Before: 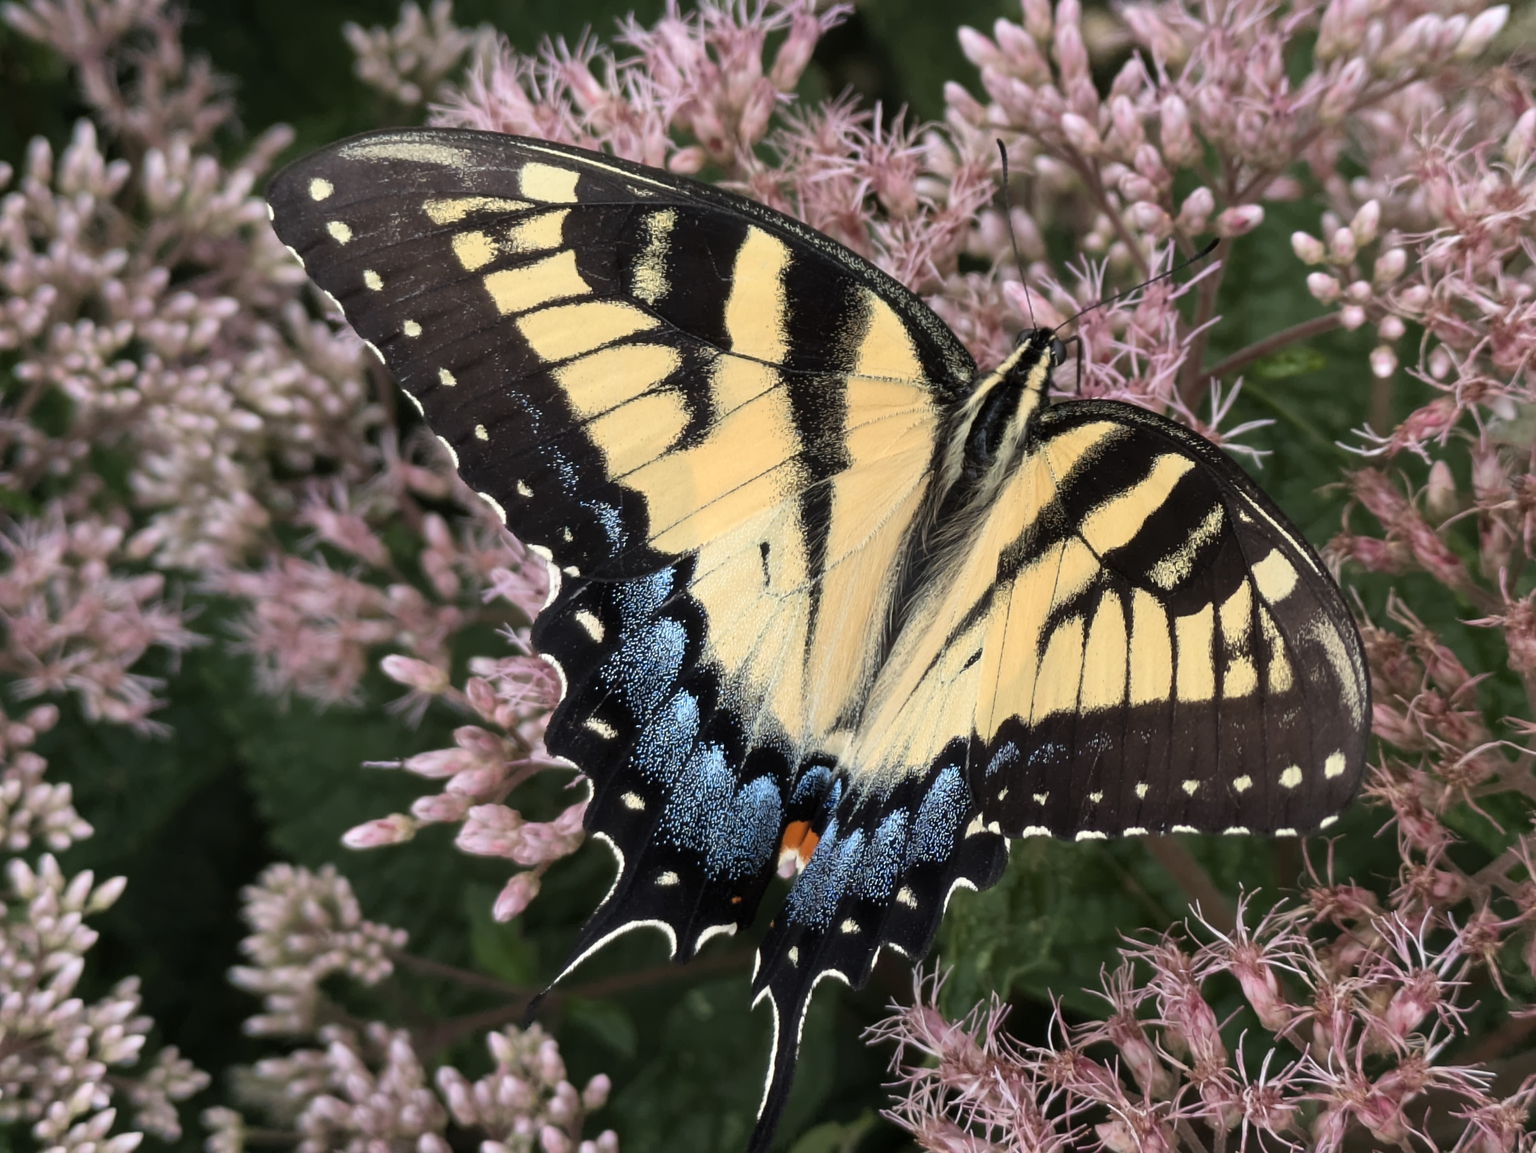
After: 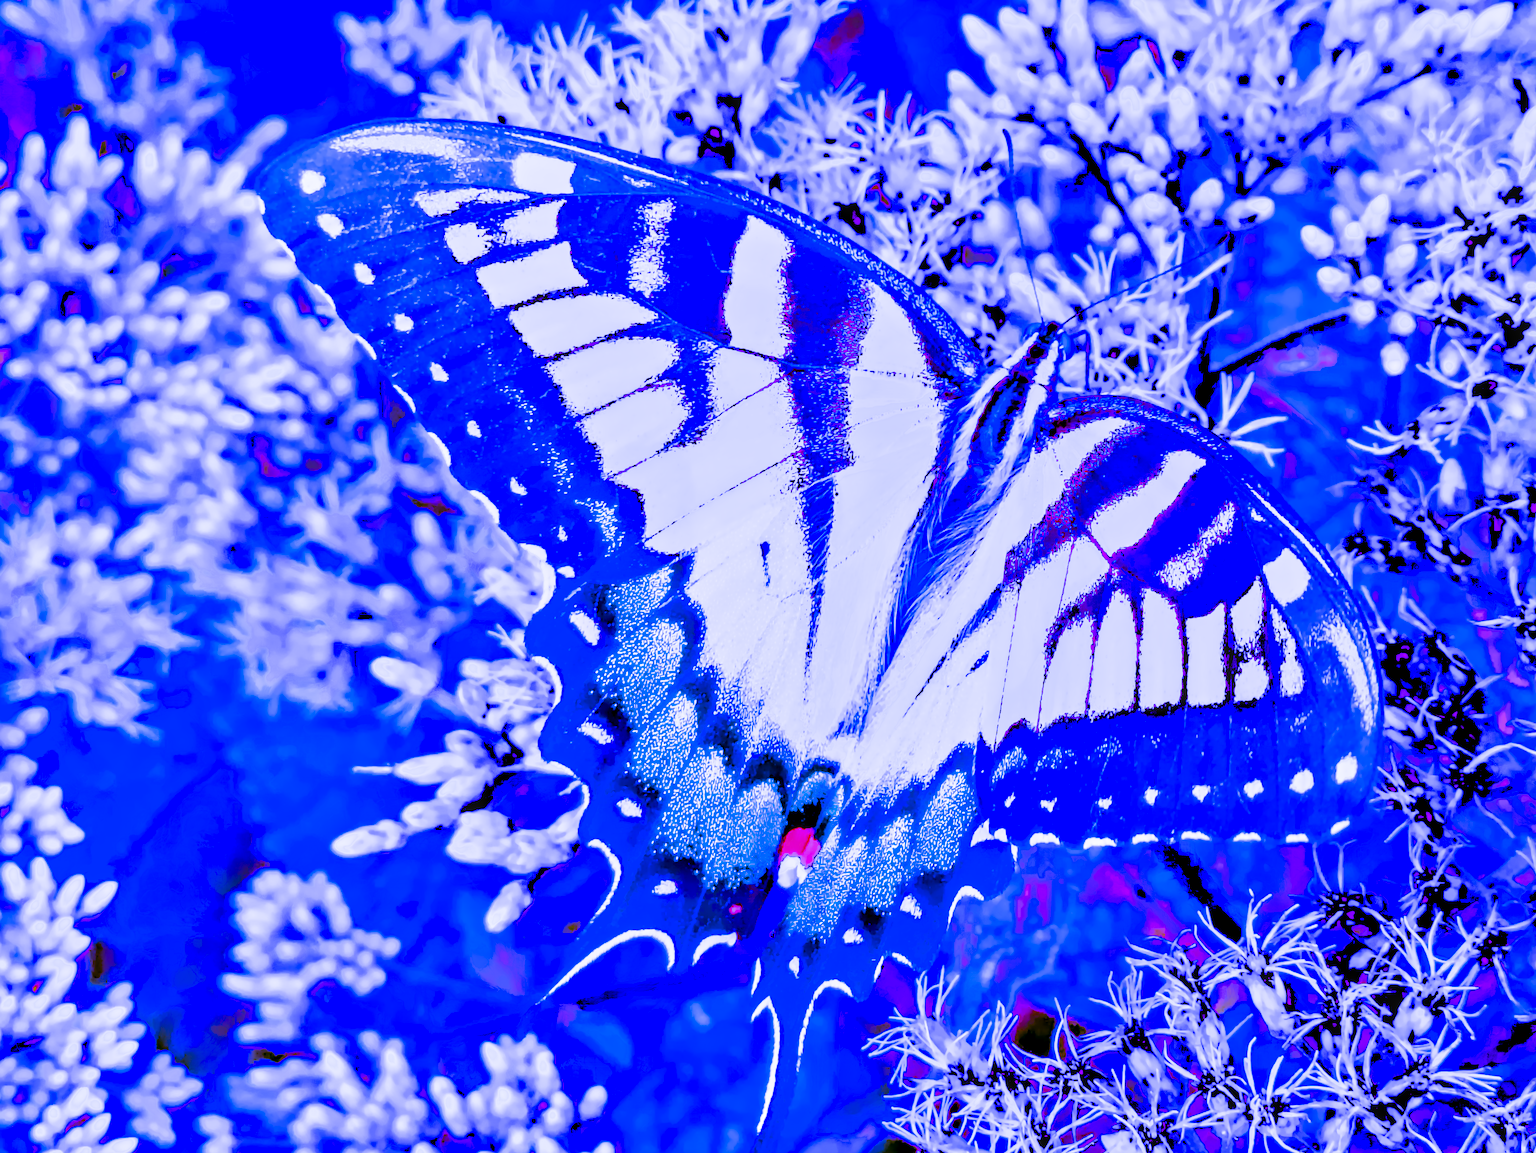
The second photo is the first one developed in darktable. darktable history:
white balance: red 1.777, blue 2.271
highlight reconstruction: on, module defaults
color calibration "_builtin_scene-referred default": illuminant custom, x 0.387, y 0.484, temperature 4302.58 K
exposure "_builtin_scene-referred default": black level correction 0, exposure 0.7 EV, compensate exposure bias true, compensate highlight preservation false
filmic rgb "_builtin_scene-referred default": black relative exposure -7.65 EV, white relative exposure 4.56 EV, hardness 3.61
local contrast: detail 130%
color zones: curves: ch0 [(0.004, 0.305) (0.261, 0.623) (0.389, 0.399) (0.708, 0.571) (0.947, 0.34)]; ch1 [(0.025, 0.645) (0.229, 0.584) (0.326, 0.551) (0.484, 0.262) (0.757, 0.643)]
color balance: contrast 6.48%, output saturation 113.3%
lens correction: scale 1.02, crop 1.61, focal 55, aperture 5.6, distance 1.03, camera "Canon EOS 2000D", lens "EF-S18-55mm f/4-5.6 IS STM"
exposure: black level correction -0.002, exposure 0.708 EV, compensate exposure bias true, compensate highlight preservation false
color calibration: illuminant custom, x 0.379, y 0.481, temperature 4443.07 K
denoise (profiled): patch size 2, preserve shadows 1.04, bias correction -0.287, scattering 0.242, a [-1, 0, 0], b [0, 0, 0], y [[0.5 ×7] ×4, [0.539, 0.511, 0.491, 0.503, 0.523, 0.58, 0.597], [0.5 ×7]], compensate highlight preservation false
filmic rgb: black relative exposure -8.54 EV, white relative exposure 5.52 EV, hardness 3.39, contrast 1.016
tone equalizer: -8 EV -0.528 EV, -7 EV -0.319 EV, -6 EV -0.083 EV, -5 EV 0.413 EV, -4 EV 0.985 EV, -3 EV 0.791 EV, -2 EV -0.01 EV, -1 EV 0.14 EV, +0 EV -0.012 EV, smoothing 1
diffuse or sharpen: iterations 8, radius span 67, 1st order speed -2.86%, 2nd order speed -3.3%, 3rd order speed -7.25%, 4th order speed 5.93%, central radius 29
color balance rgb: linear chroma grading › highlights 100%, linear chroma grading › global chroma 23.41%, perceptual saturation grading › global saturation 35.38%, hue shift -10.68°, perceptual brilliance grading › highlights 47.25%, perceptual brilliance grading › mid-tones 22.2%, perceptual brilliance grading › shadows -5.93%
